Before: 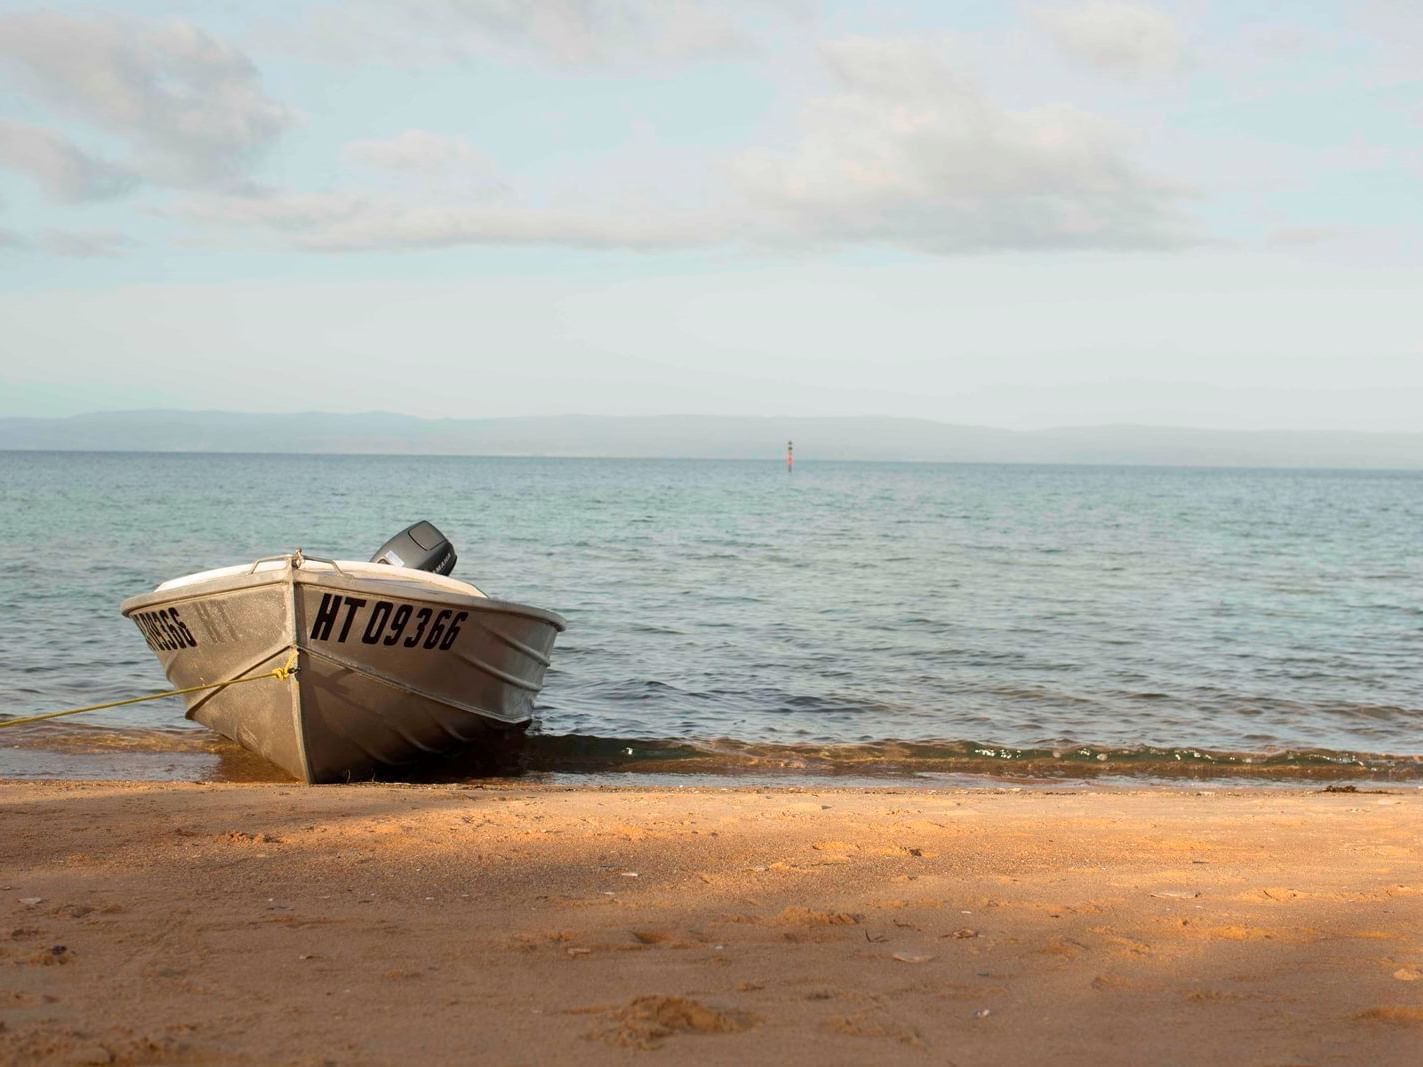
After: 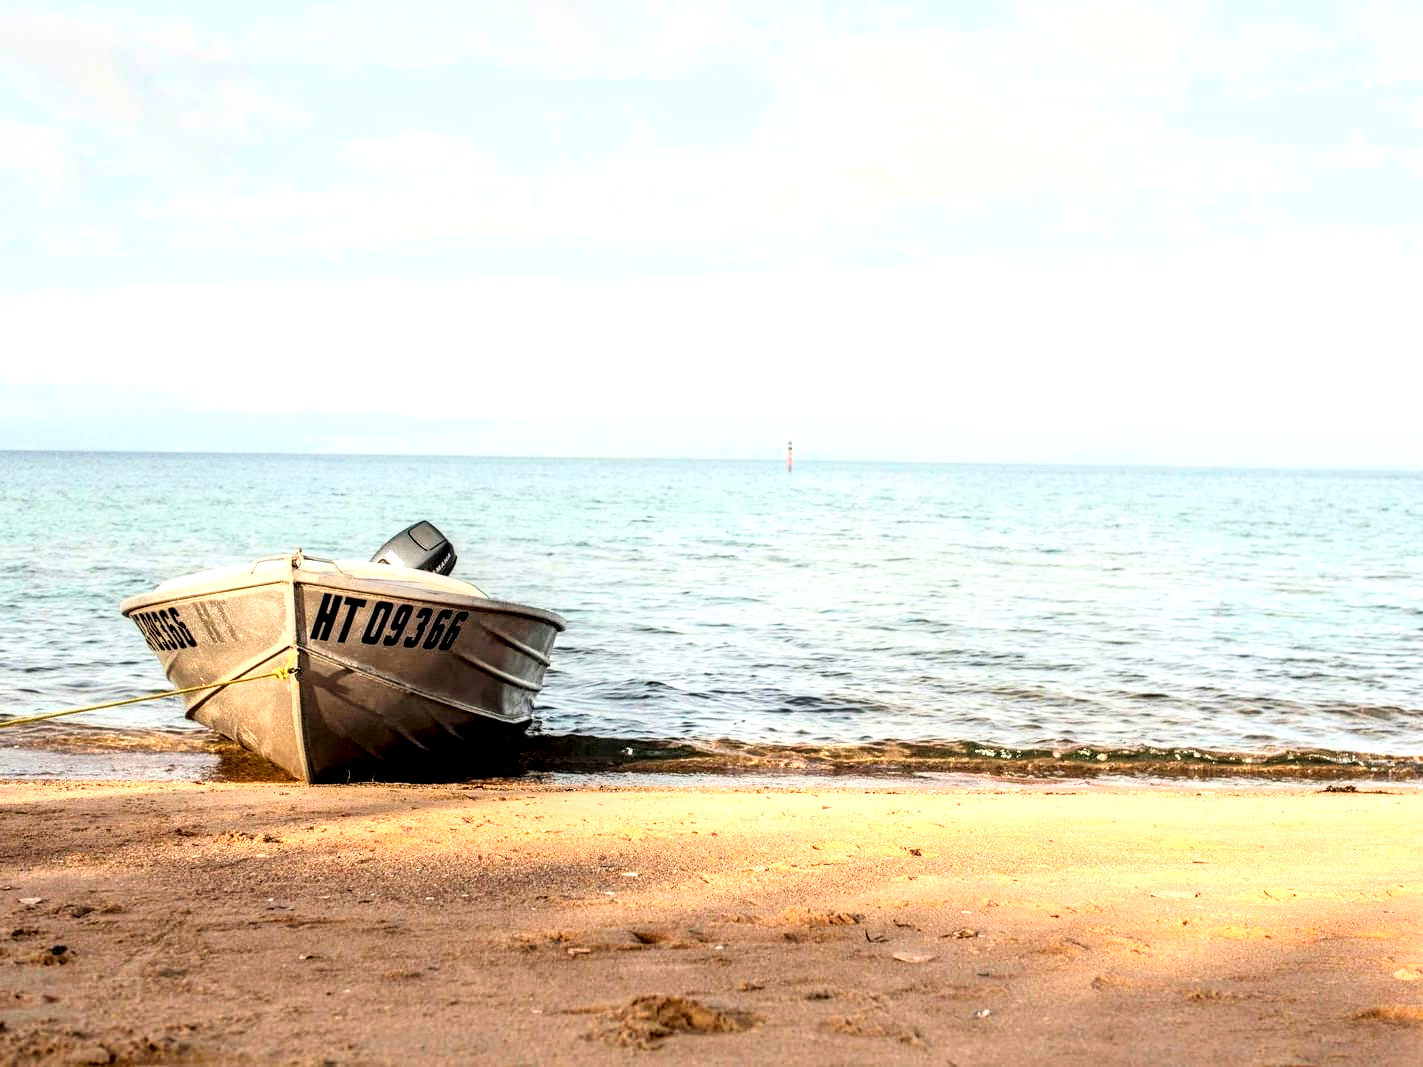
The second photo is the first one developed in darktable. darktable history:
base curve: curves: ch0 [(0, 0) (0.007, 0.004) (0.027, 0.03) (0.046, 0.07) (0.207, 0.54) (0.442, 0.872) (0.673, 0.972) (1, 1)], exposure shift 0.574
local contrast: highlights 16%, detail 186%
